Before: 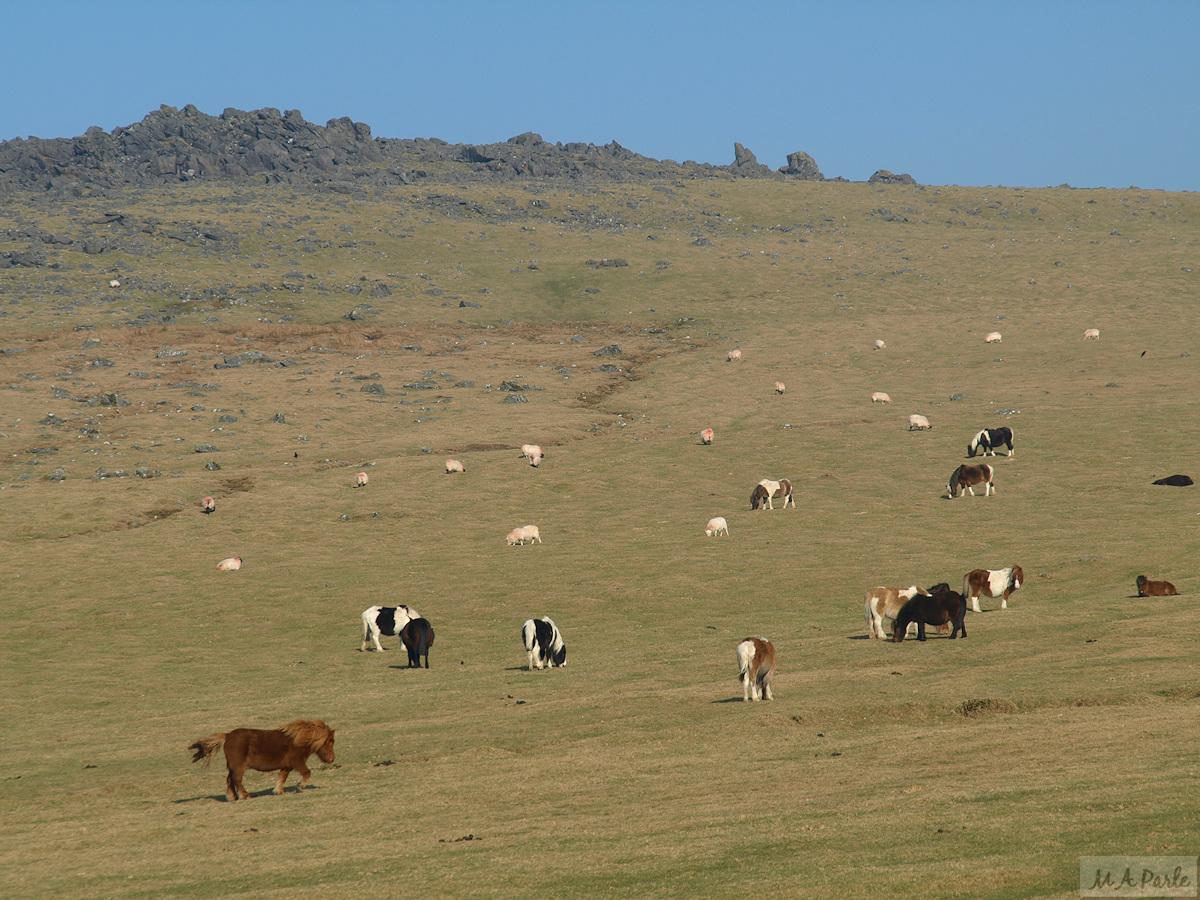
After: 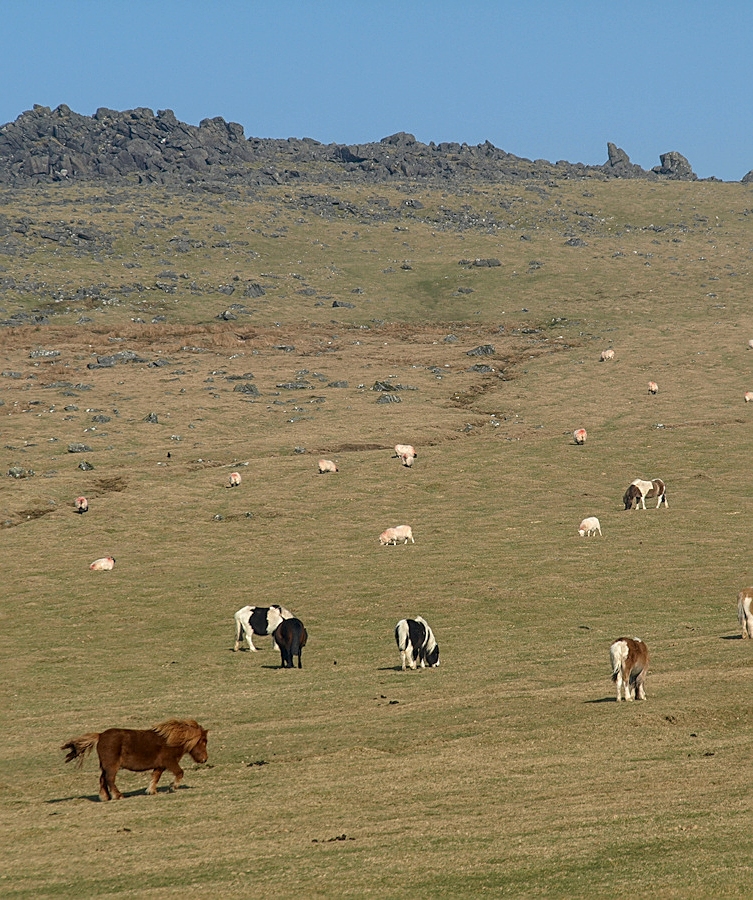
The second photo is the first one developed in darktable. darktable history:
sharpen: on, module defaults
local contrast: on, module defaults
crop: left 10.644%, right 26.528%
